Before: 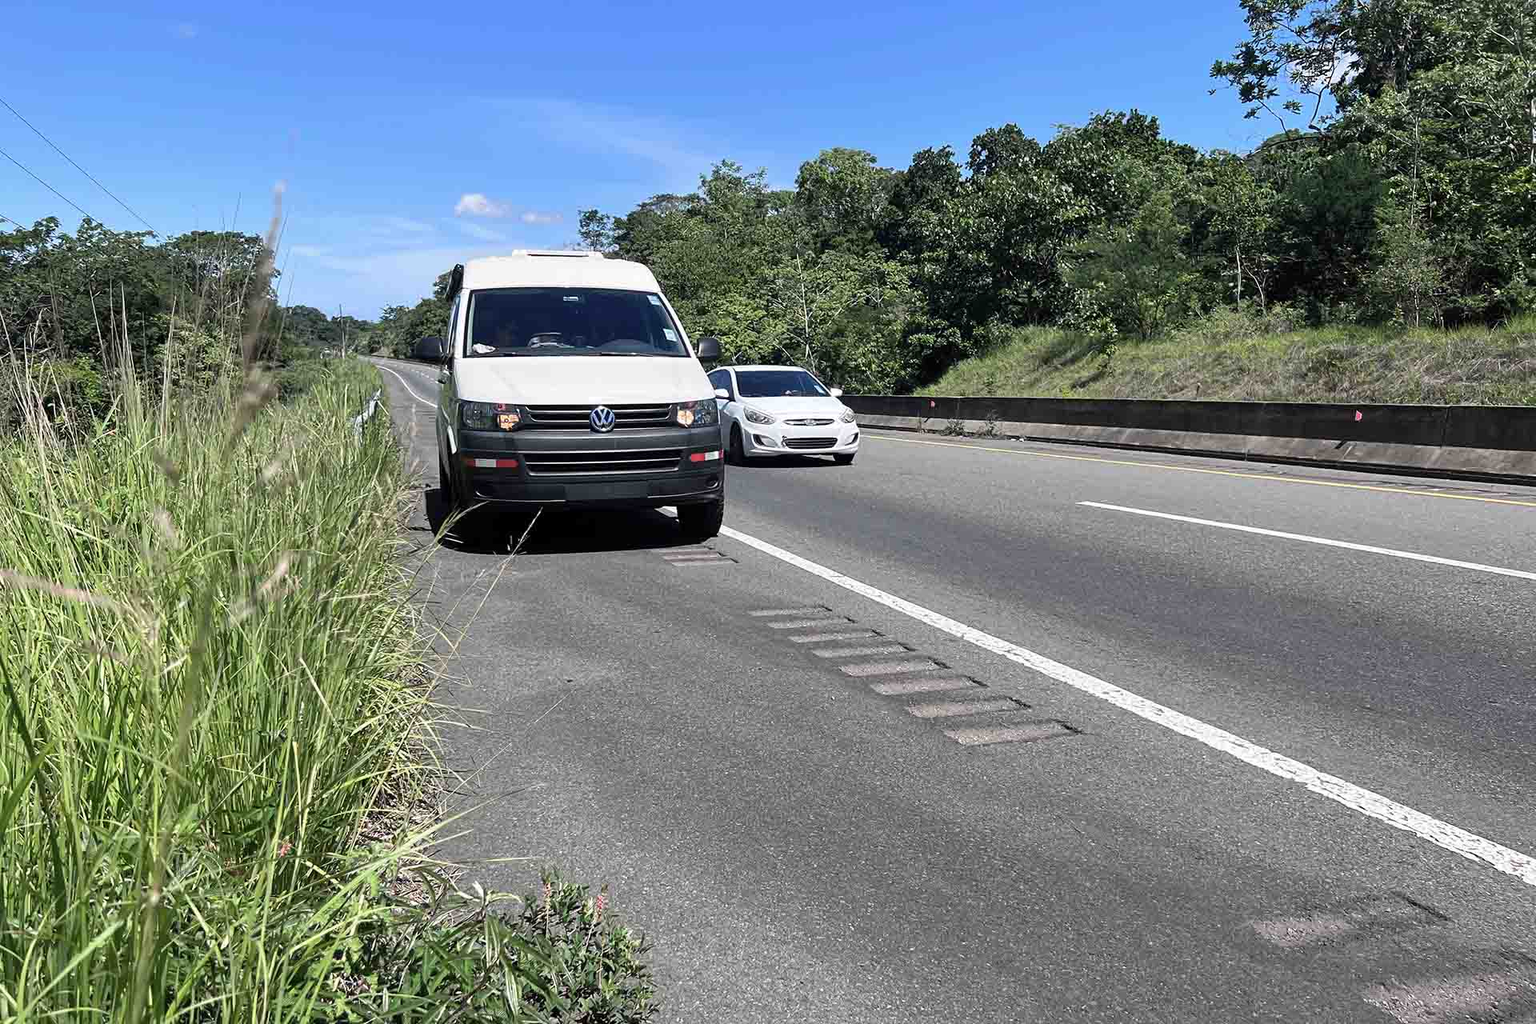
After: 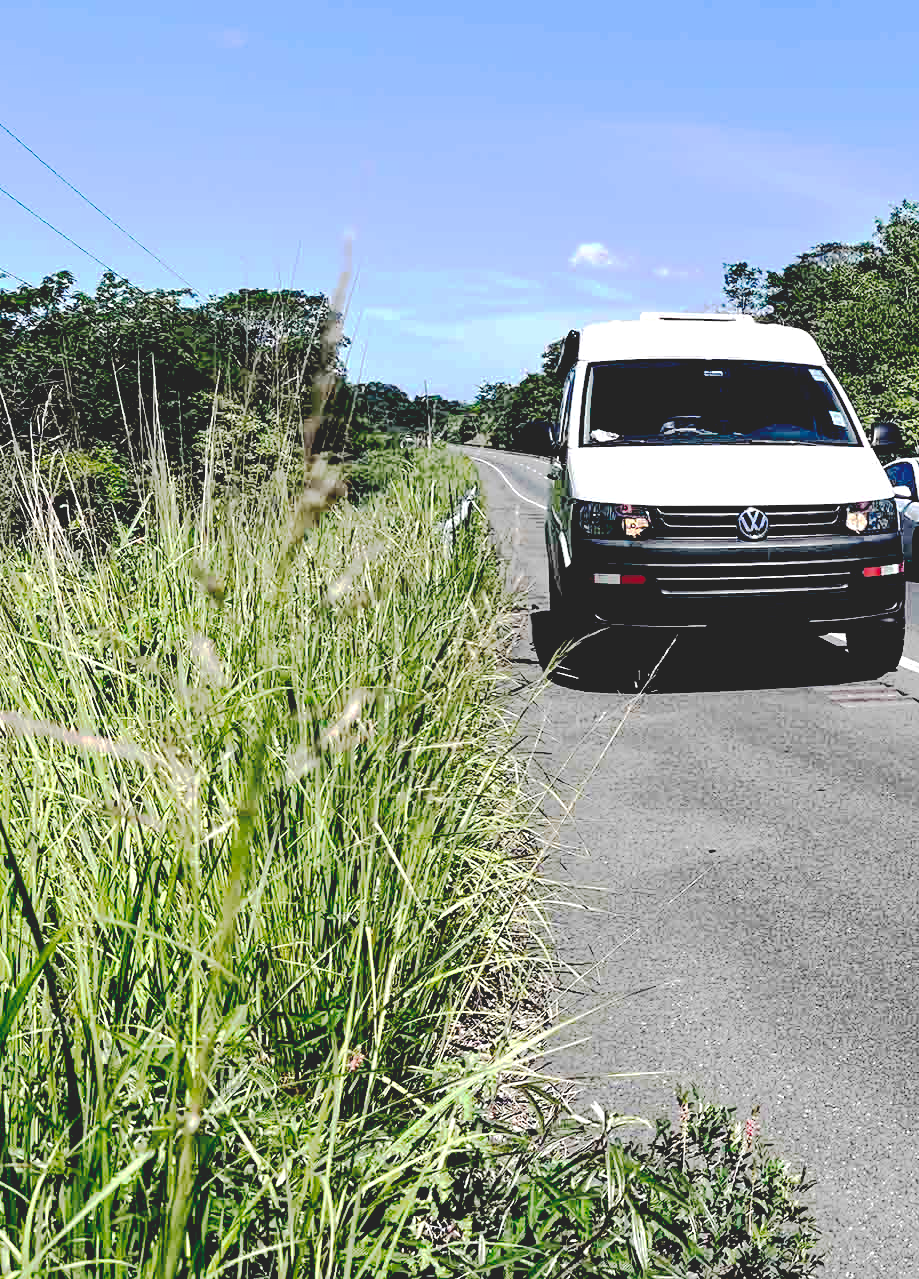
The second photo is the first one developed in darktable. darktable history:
crop and rotate: left 0.003%, top 0%, right 52.124%
base curve: curves: ch0 [(0.065, 0.026) (0.236, 0.358) (0.53, 0.546) (0.777, 0.841) (0.924, 0.992)], preserve colors none
levels: levels [0.062, 0.494, 0.925]
